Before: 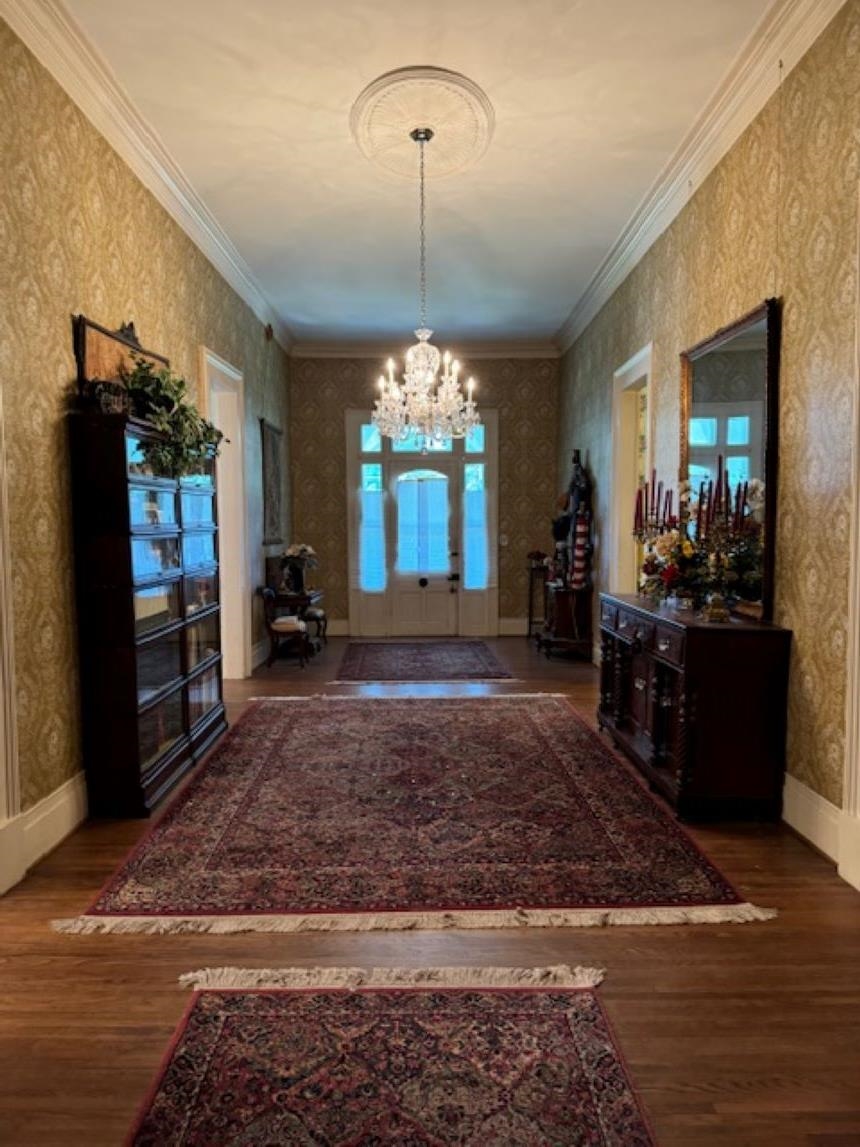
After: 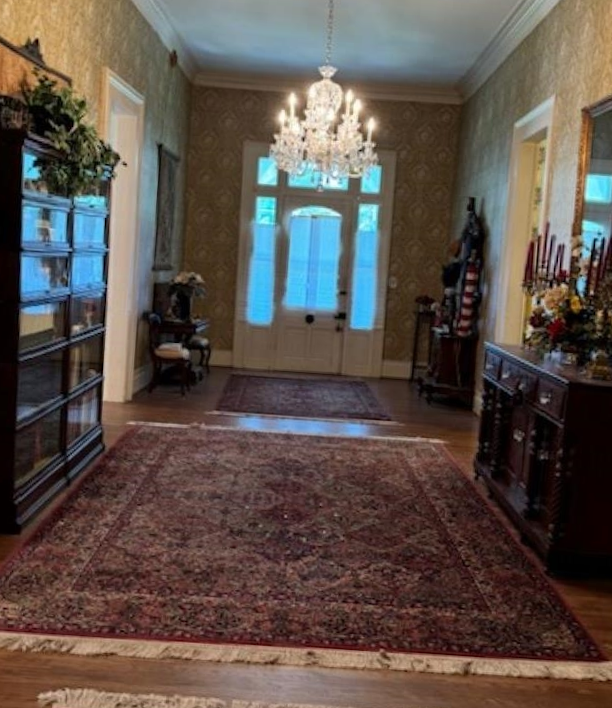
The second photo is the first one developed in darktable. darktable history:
crop and rotate: angle -4.06°, left 9.866%, top 20.491%, right 12.379%, bottom 12.073%
